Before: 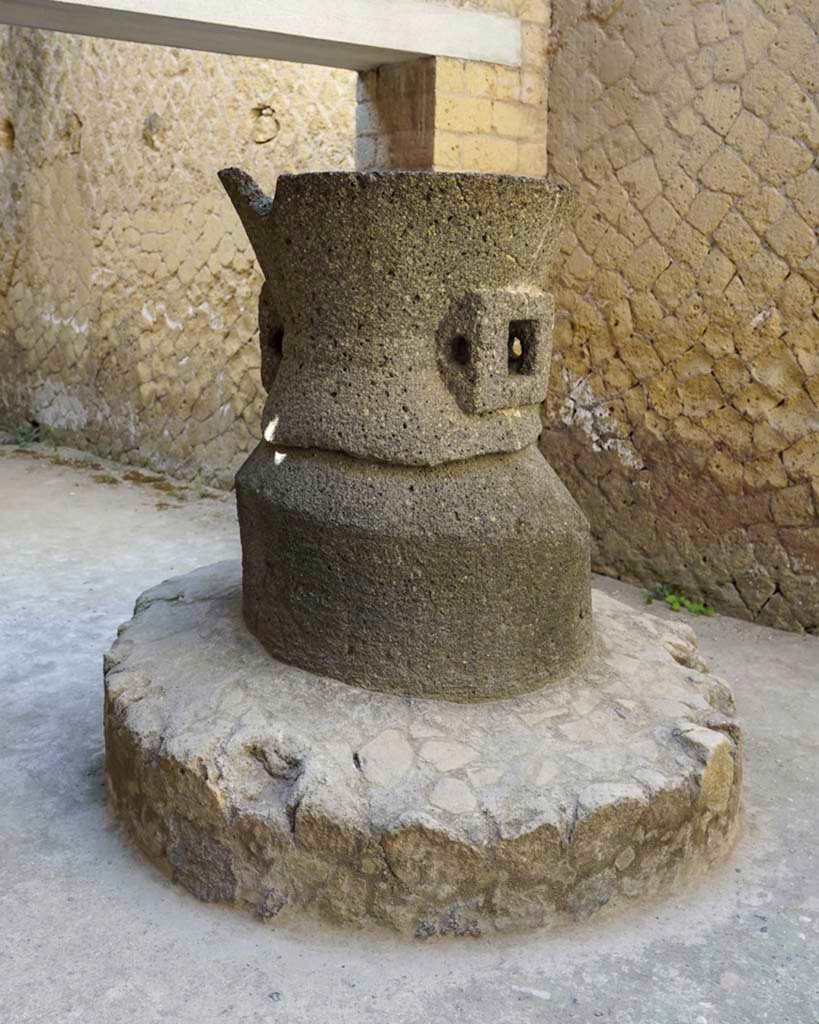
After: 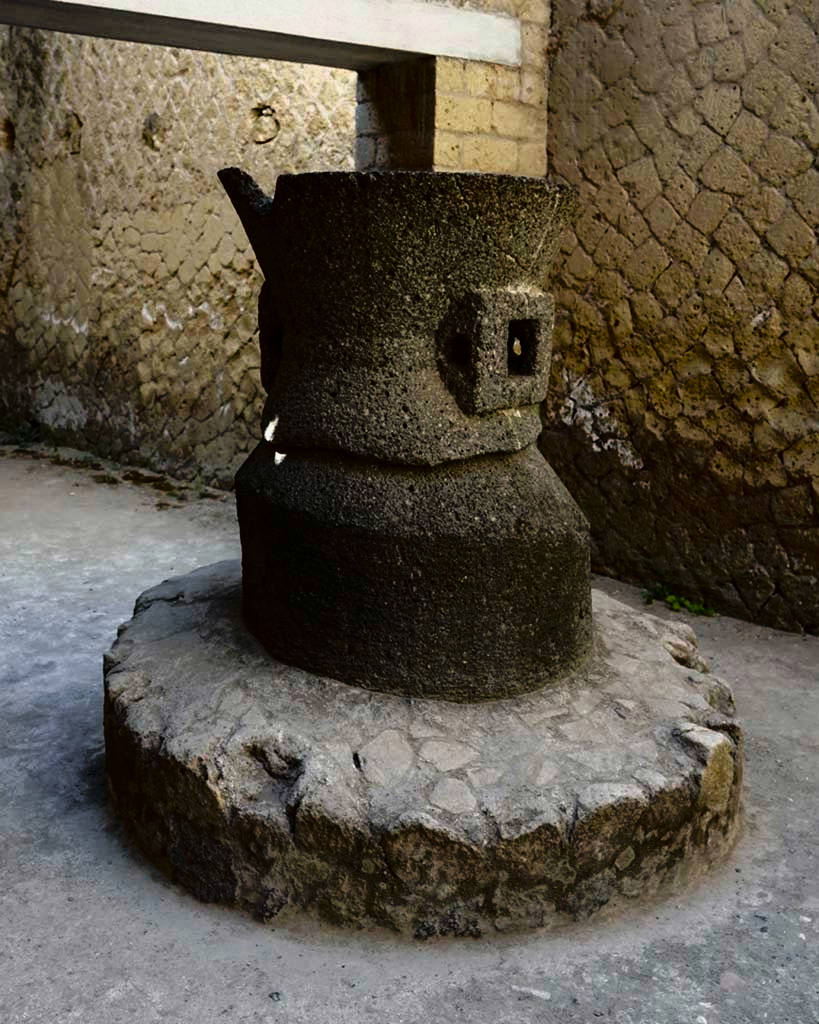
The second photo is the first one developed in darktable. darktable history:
contrast brightness saturation: brightness -0.504
tone curve: curves: ch0 [(0, 0) (0.105, 0.044) (0.195, 0.128) (0.283, 0.283) (0.384, 0.404) (0.485, 0.531) (0.638, 0.681) (0.795, 0.879) (1, 0.977)]; ch1 [(0, 0) (0.161, 0.092) (0.35, 0.33) (0.379, 0.401) (0.456, 0.469) (0.498, 0.503) (0.531, 0.537) (0.596, 0.621) (0.635, 0.671) (1, 1)]; ch2 [(0, 0) (0.371, 0.362) (0.437, 0.437) (0.483, 0.484) (0.53, 0.515) (0.56, 0.58) (0.622, 0.606) (1, 1)], color space Lab, linked channels, preserve colors none
